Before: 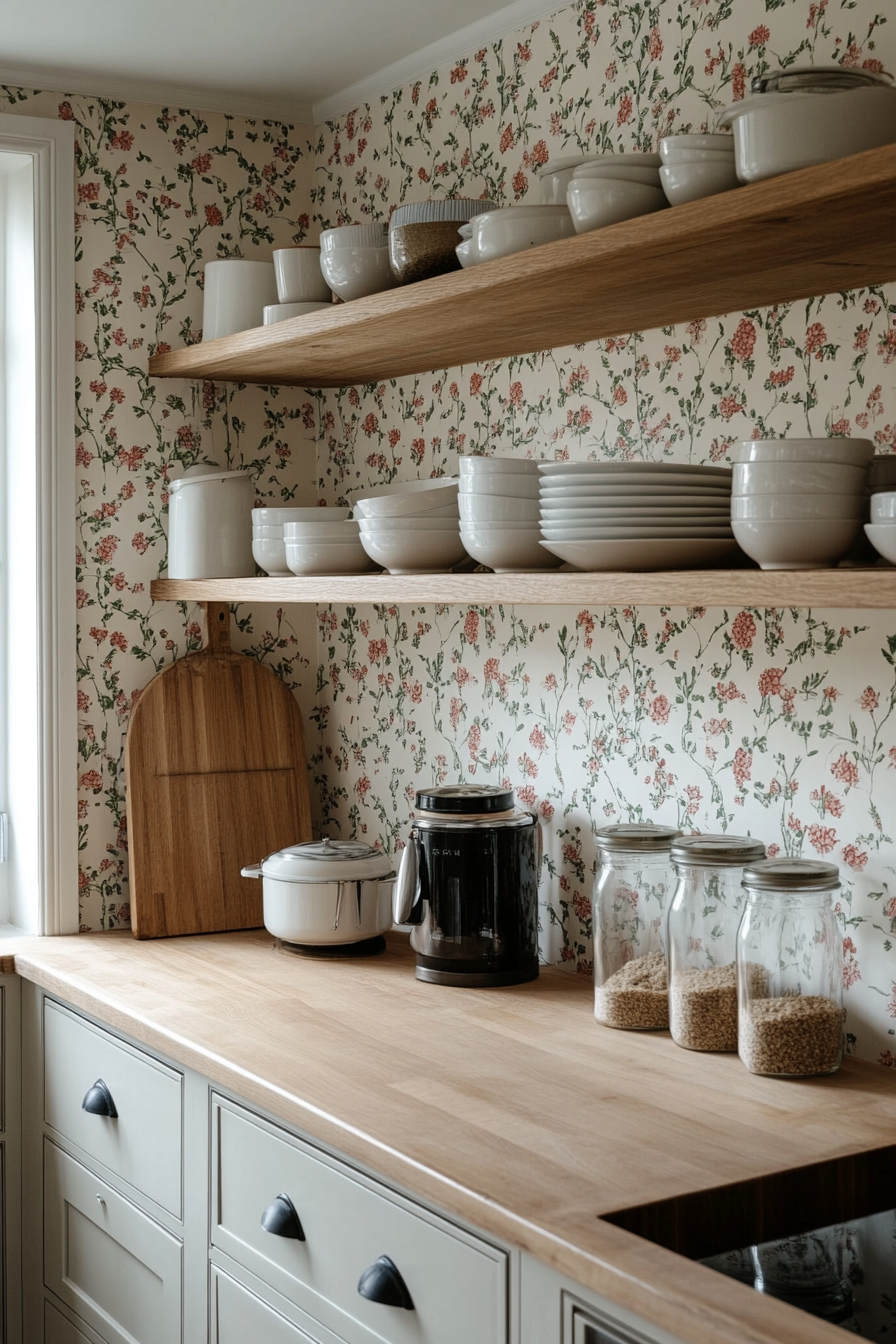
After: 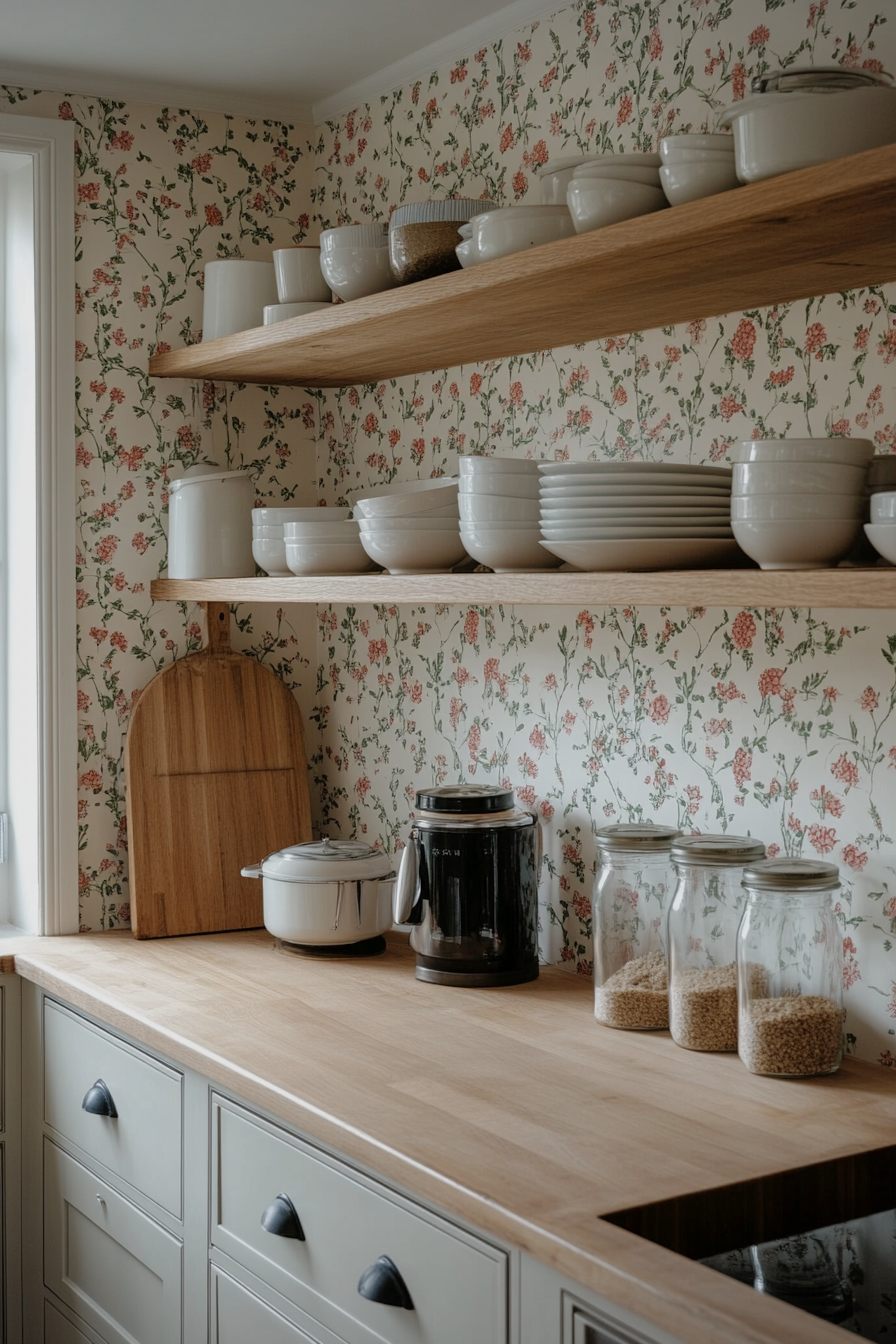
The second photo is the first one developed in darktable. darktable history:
tone equalizer: -8 EV 0.24 EV, -7 EV 0.443 EV, -6 EV 0.435 EV, -5 EV 0.271 EV, -3 EV -0.251 EV, -2 EV -0.423 EV, -1 EV -0.395 EV, +0 EV -0.276 EV, edges refinement/feathering 500, mask exposure compensation -1.57 EV, preserve details no
vignetting: fall-off start 100.14%, fall-off radius 71.72%, width/height ratio 1.178
